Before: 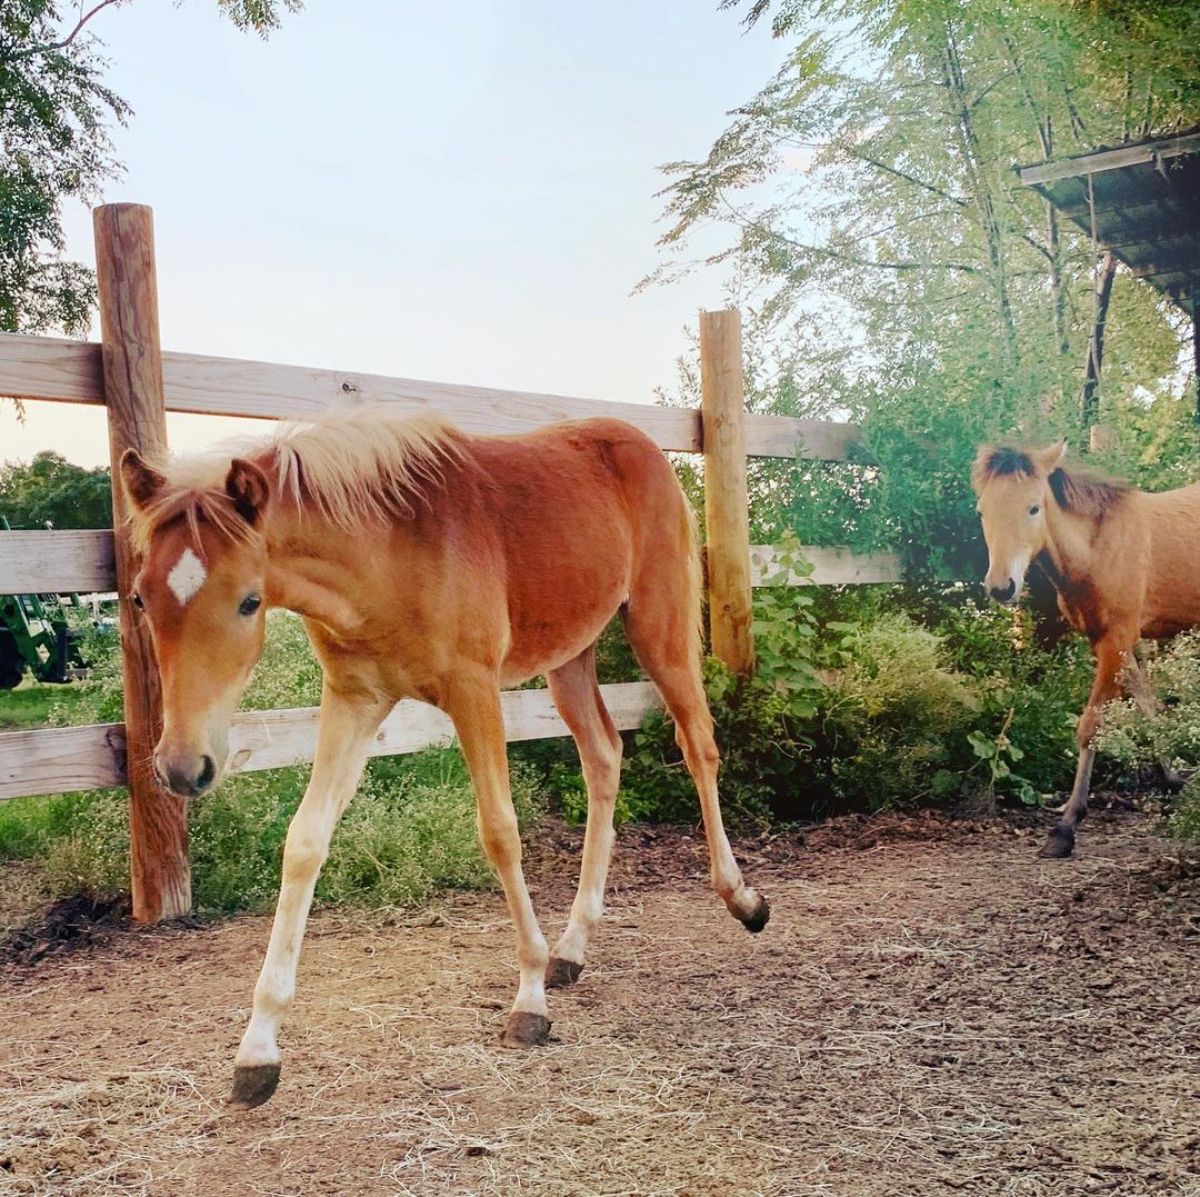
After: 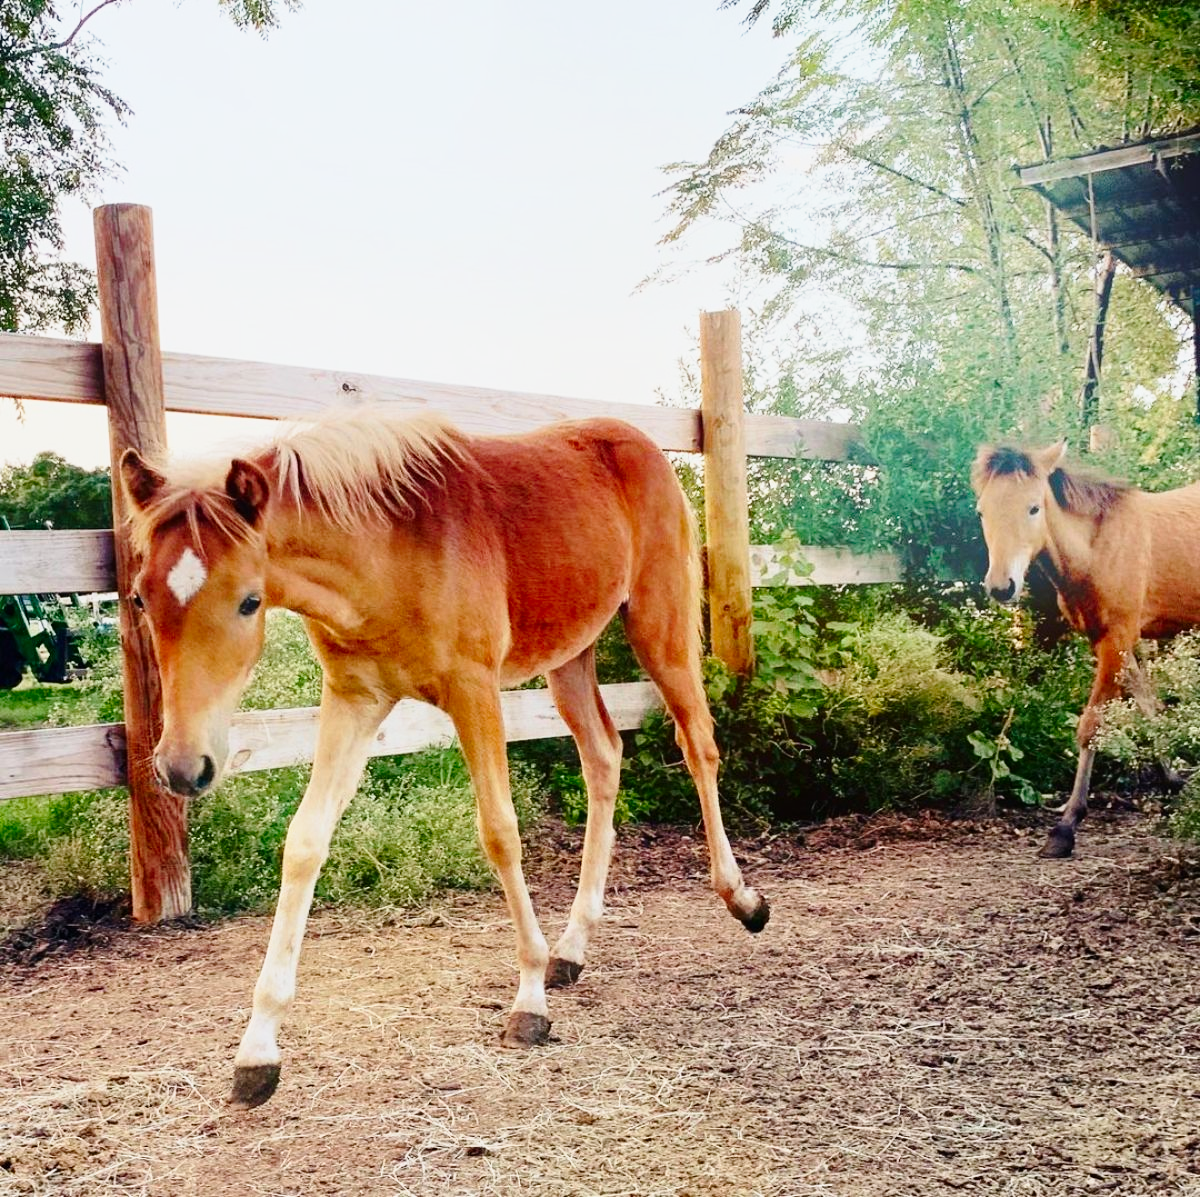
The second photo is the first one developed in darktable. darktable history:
tone curve: curves: ch0 [(0, 0) (0.091, 0.077) (0.389, 0.458) (0.745, 0.82) (0.844, 0.908) (0.909, 0.942) (1, 0.973)]; ch1 [(0, 0) (0.437, 0.404) (0.5, 0.5) (0.529, 0.556) (0.58, 0.603) (0.616, 0.649) (1, 1)]; ch2 [(0, 0) (0.442, 0.415) (0.5, 0.5) (0.535, 0.557) (0.585, 0.62) (1, 1)], preserve colors none
contrast brightness saturation: contrast 0.148, brightness -0.008, saturation 0.104
